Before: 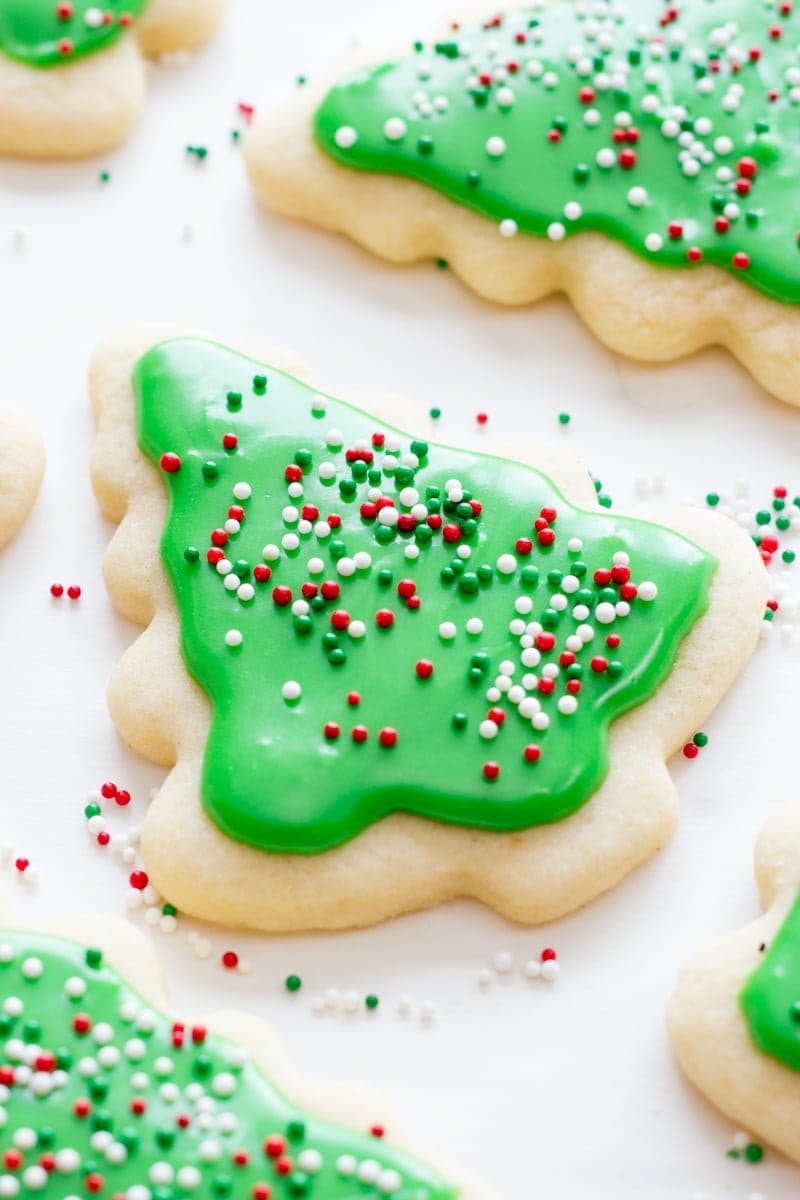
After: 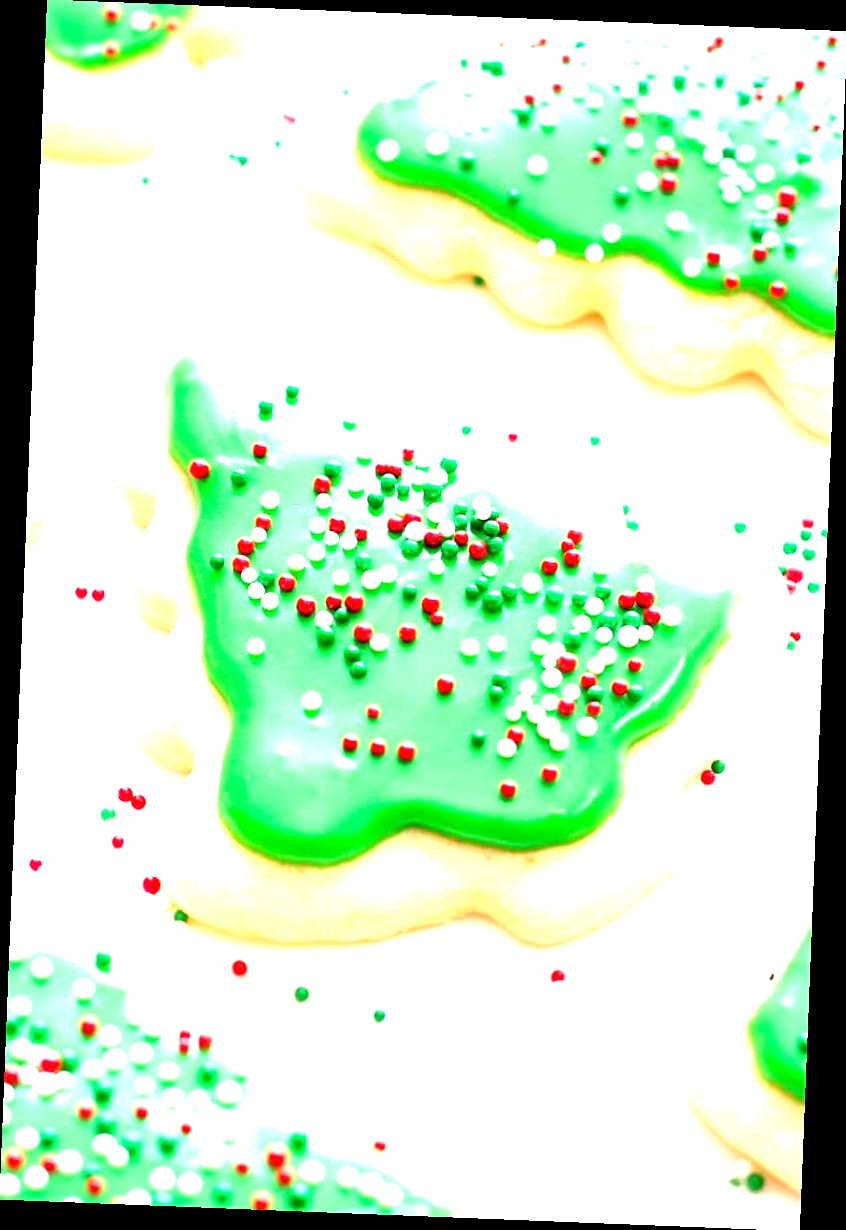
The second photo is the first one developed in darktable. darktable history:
exposure: black level correction 0.001, exposure 1.646 EV, compensate exposure bias true, compensate highlight preservation false
sharpen: amount 0.2
rotate and perspective: rotation 2.27°, automatic cropping off
